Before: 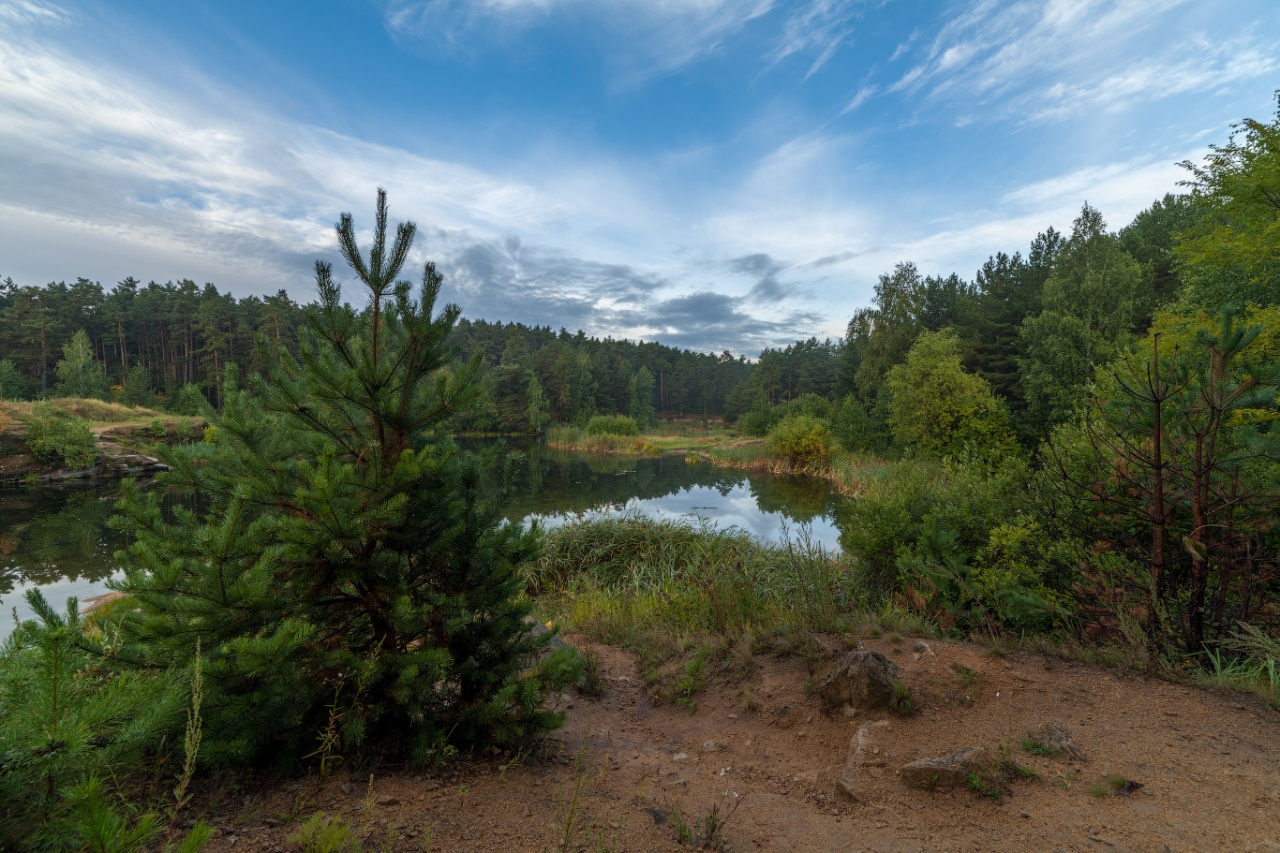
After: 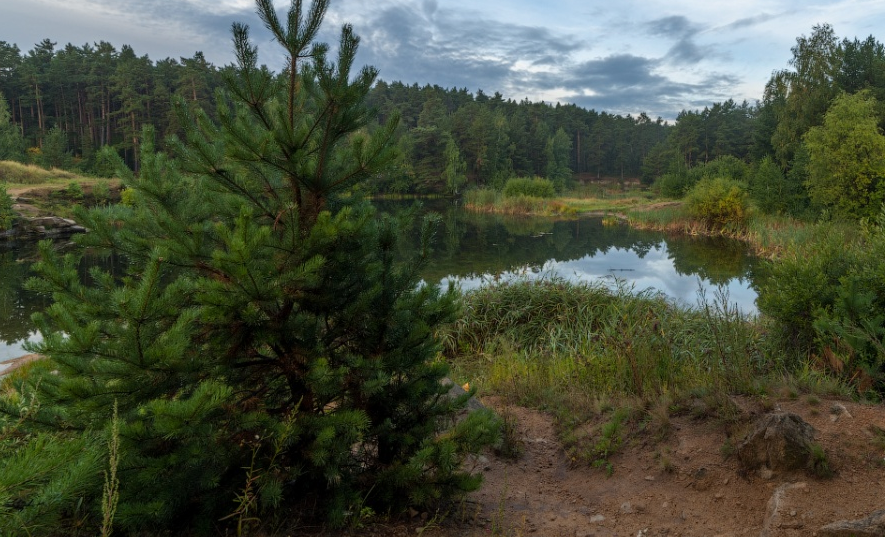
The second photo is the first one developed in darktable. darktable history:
crop: left 6.501%, top 27.922%, right 24.29%, bottom 9.089%
